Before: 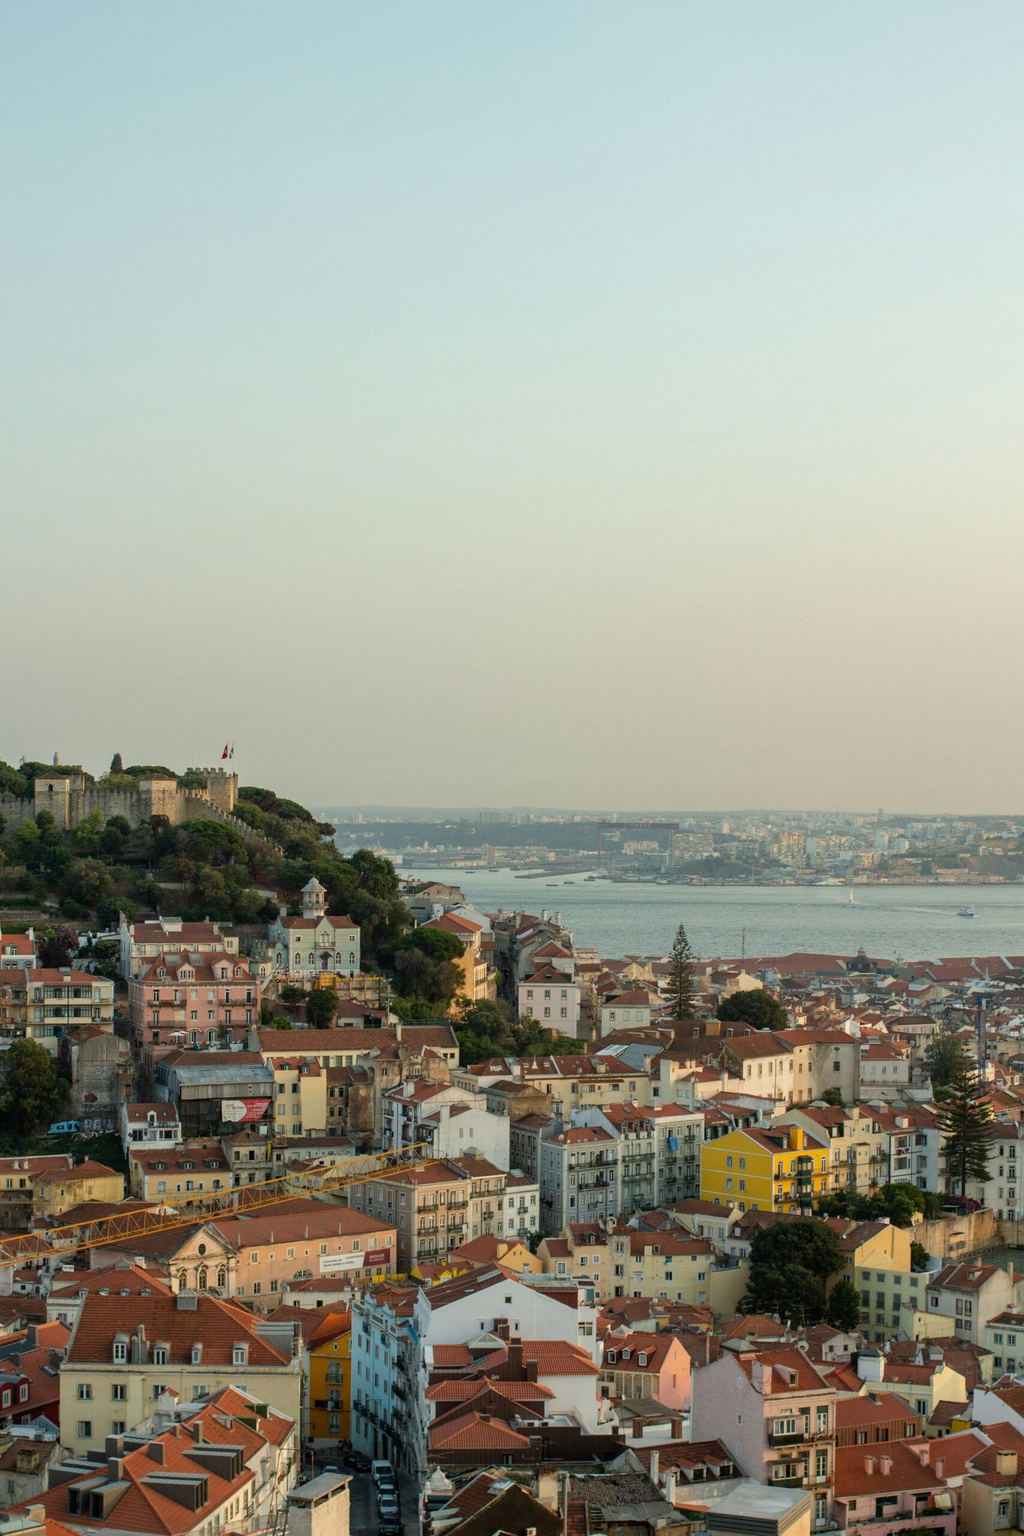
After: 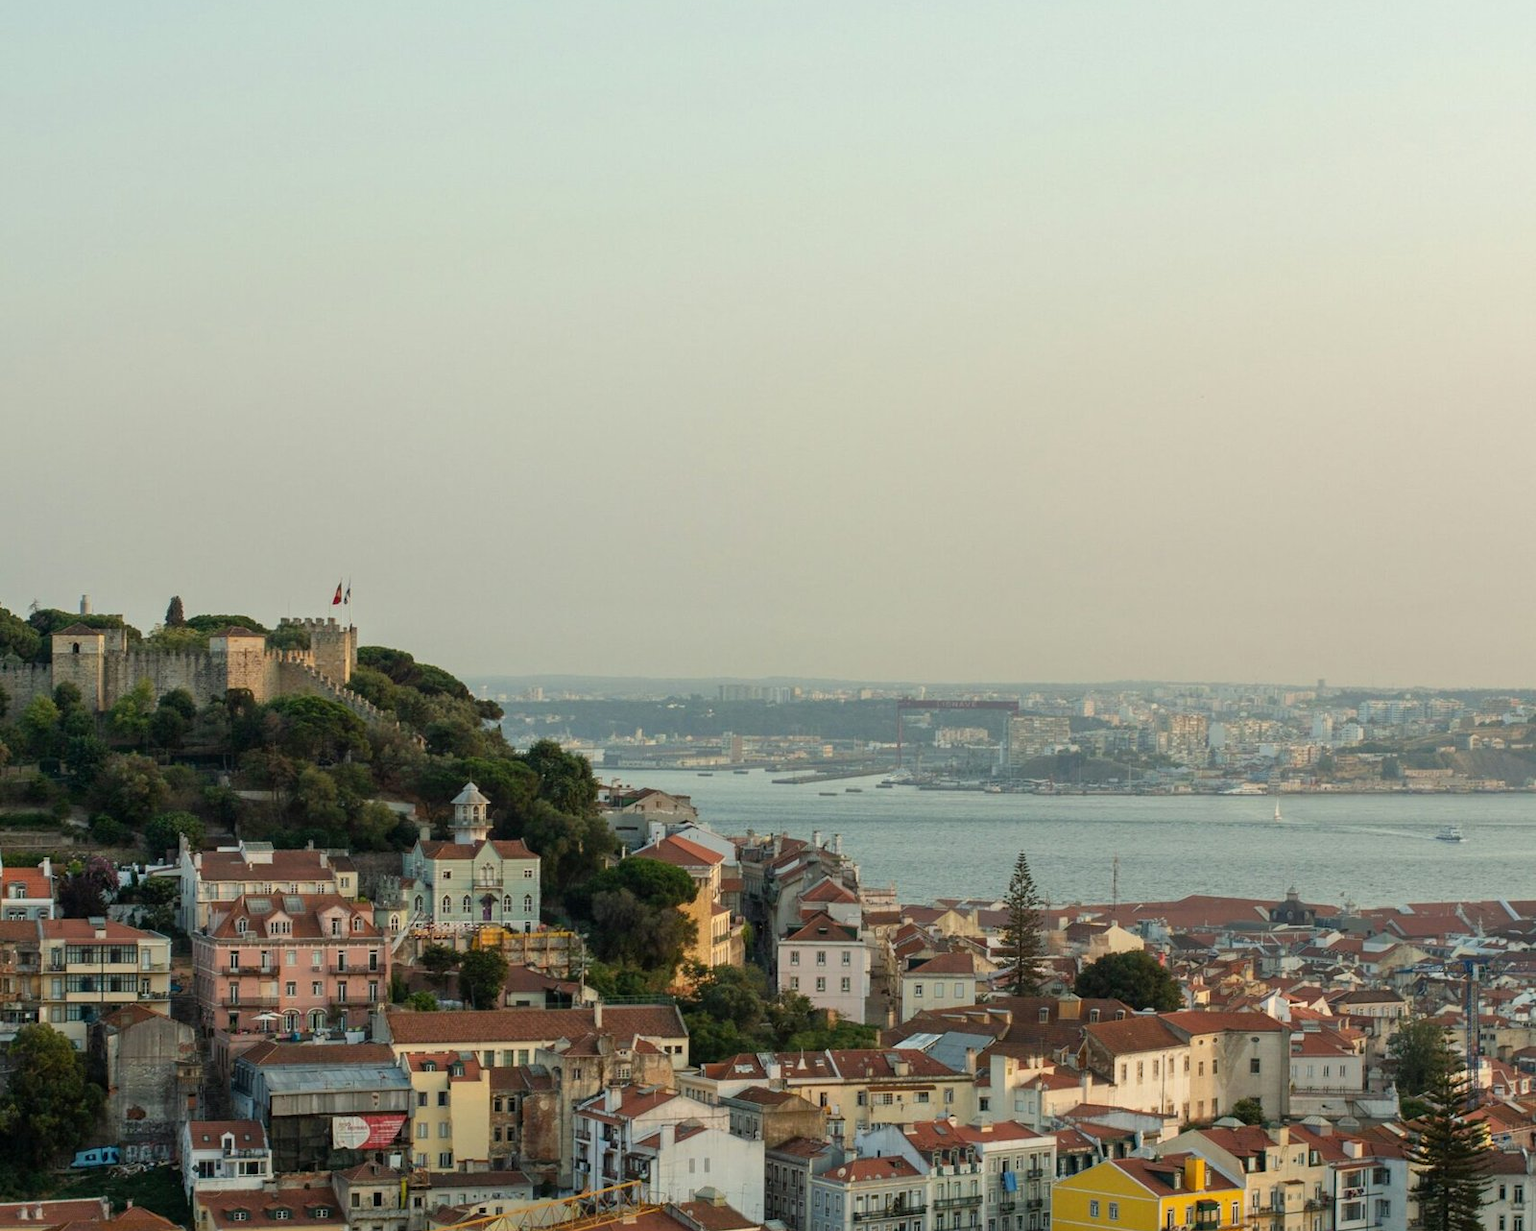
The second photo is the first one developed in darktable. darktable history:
crop and rotate: top 23.188%, bottom 23.318%
